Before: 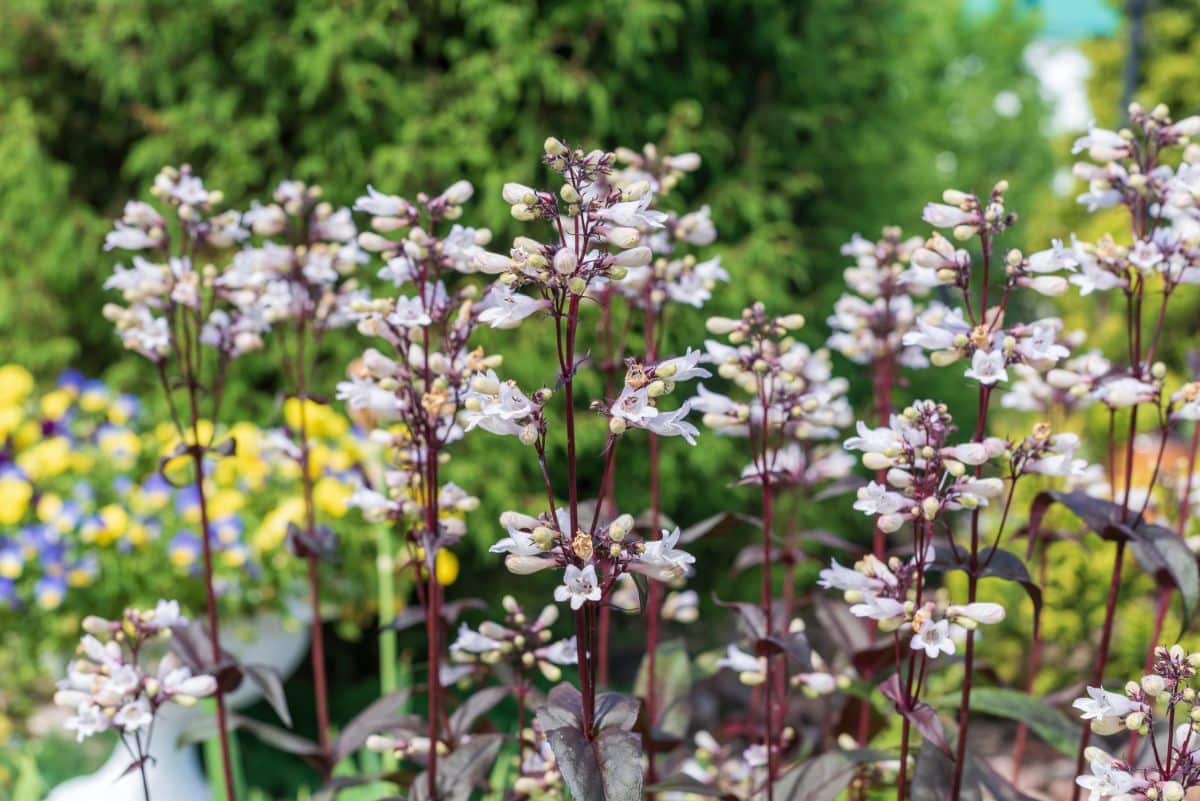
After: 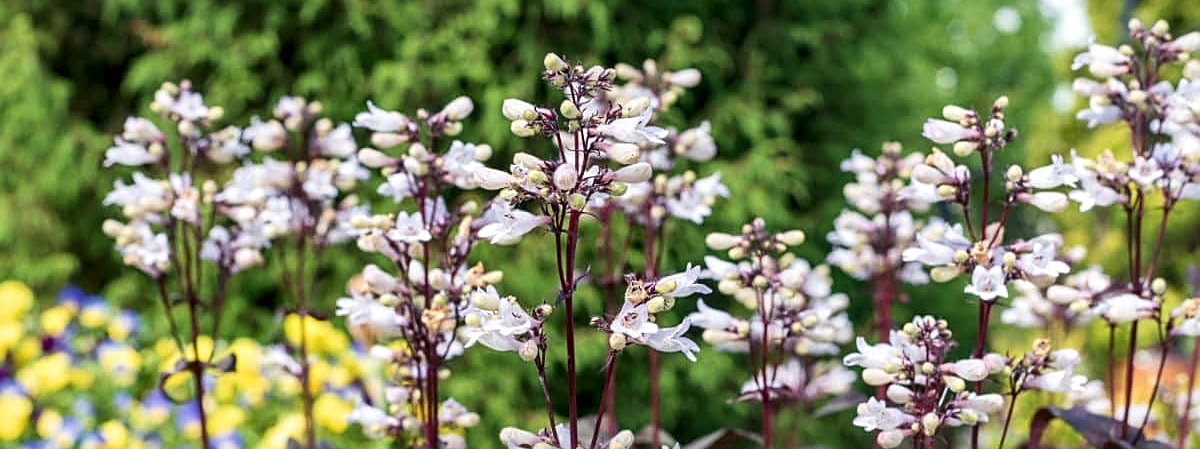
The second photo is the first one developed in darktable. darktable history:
local contrast: mode bilateral grid, contrast 25, coarseness 60, detail 151%, midtone range 0.2
sharpen: on, module defaults
crop and rotate: top 10.605%, bottom 33.274%
